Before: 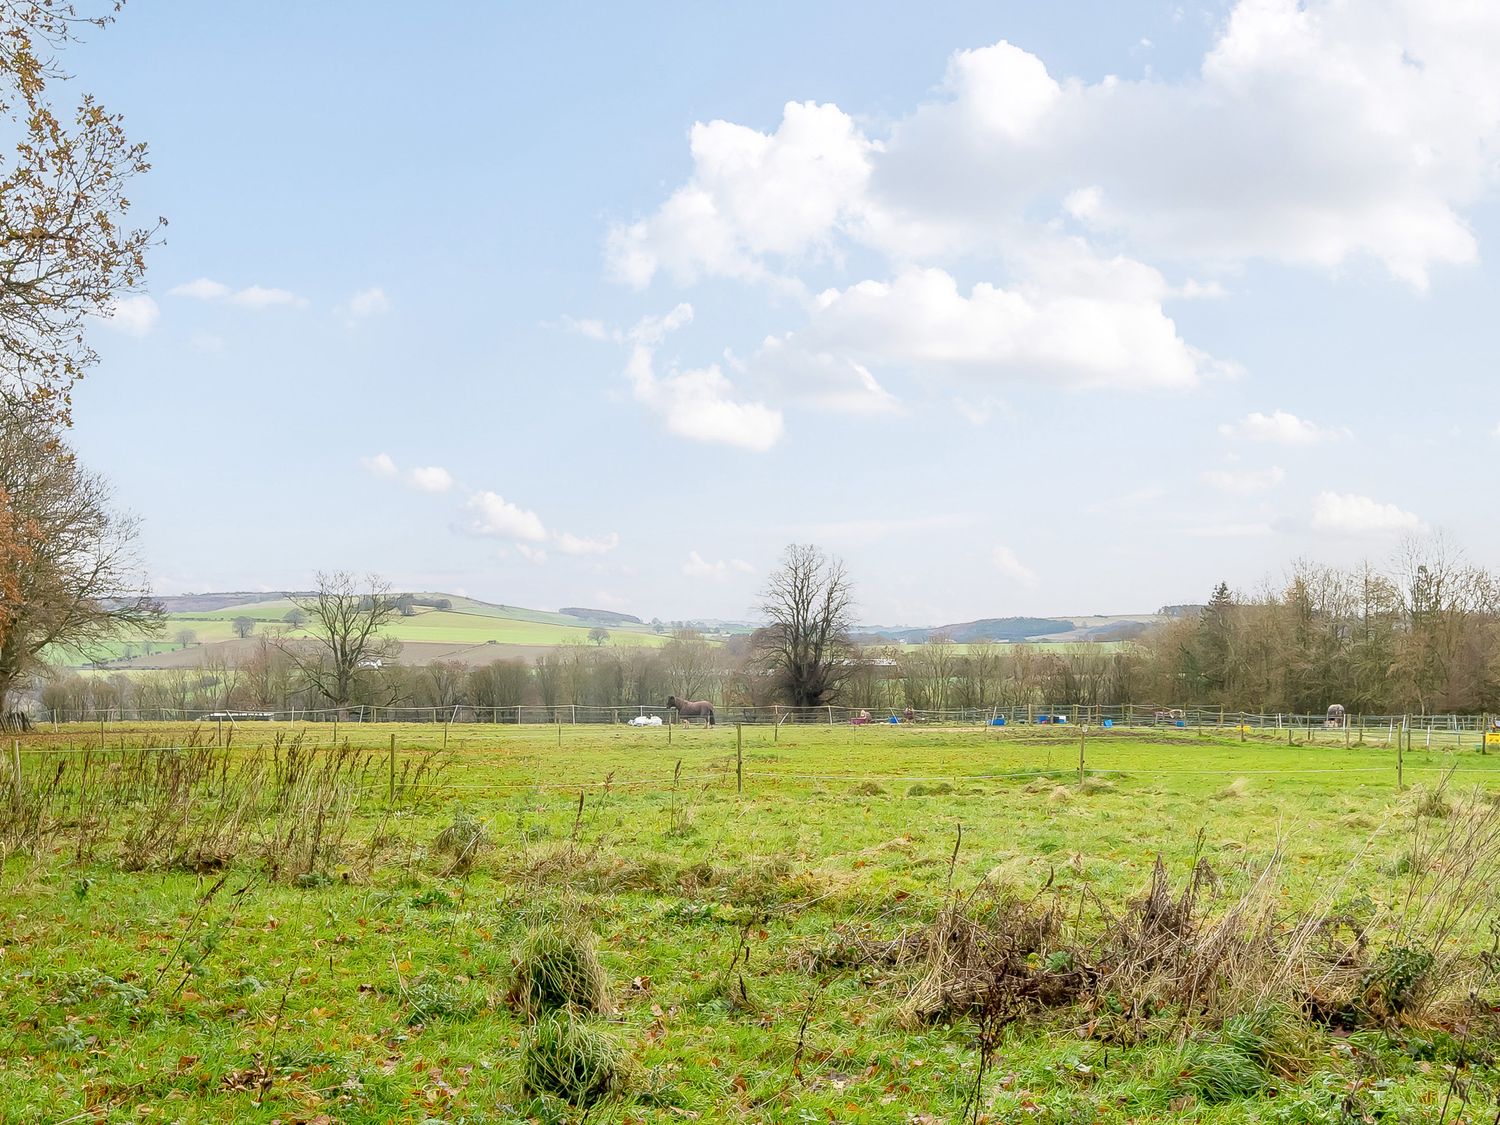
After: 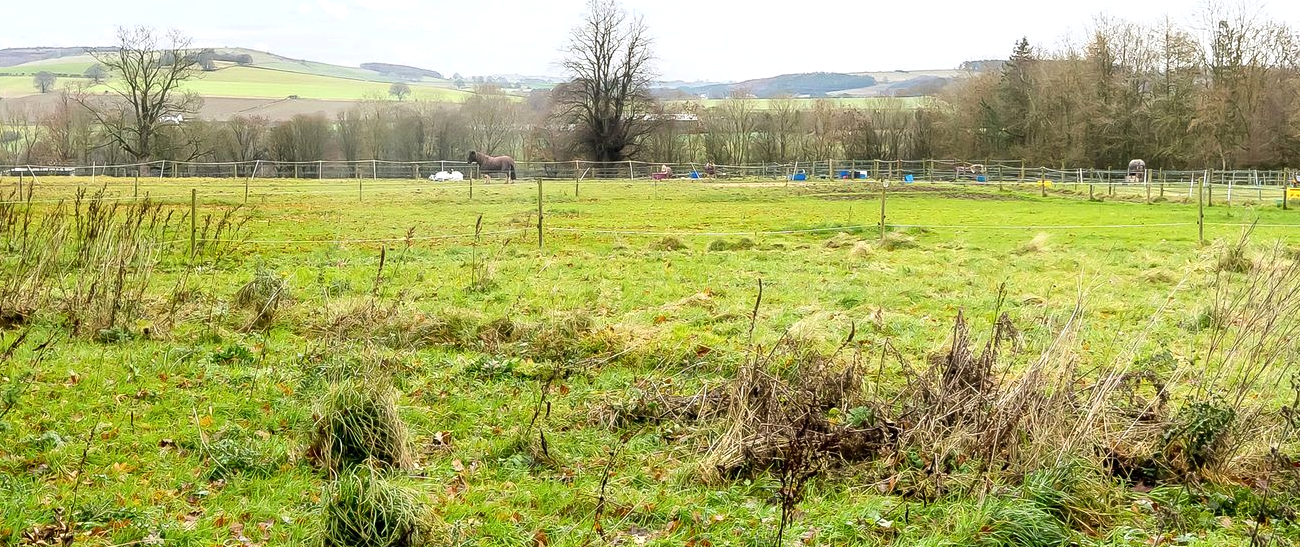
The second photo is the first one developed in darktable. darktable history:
crop and rotate: left 13.279%, top 48.46%, bottom 2.846%
tone equalizer: -8 EV -0.413 EV, -7 EV -0.404 EV, -6 EV -0.341 EV, -5 EV -0.203 EV, -3 EV 0.224 EV, -2 EV 0.324 EV, -1 EV 0.406 EV, +0 EV 0.395 EV, edges refinement/feathering 500, mask exposure compensation -1.57 EV, preserve details no
